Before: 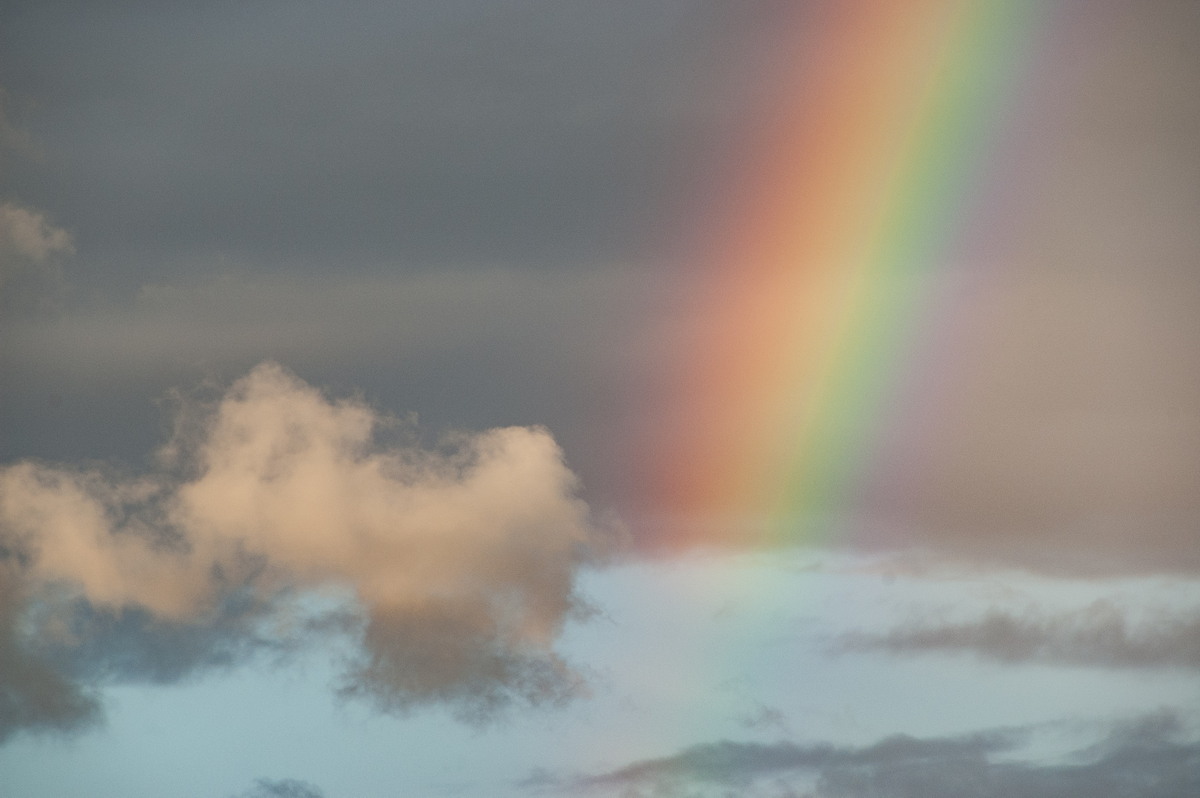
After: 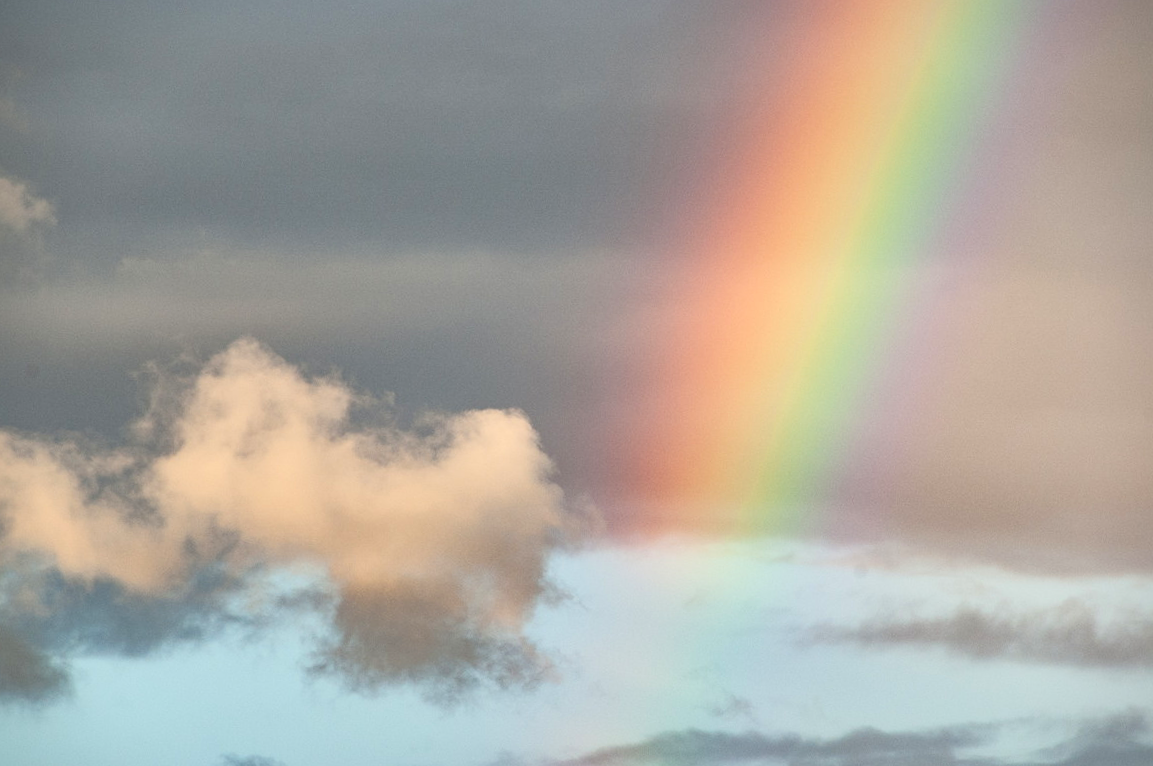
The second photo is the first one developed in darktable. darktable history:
crop and rotate: angle -1.55°
contrast brightness saturation: contrast 0.199, brightness 0.167, saturation 0.229
local contrast: mode bilateral grid, contrast 20, coarseness 50, detail 132%, midtone range 0.2
